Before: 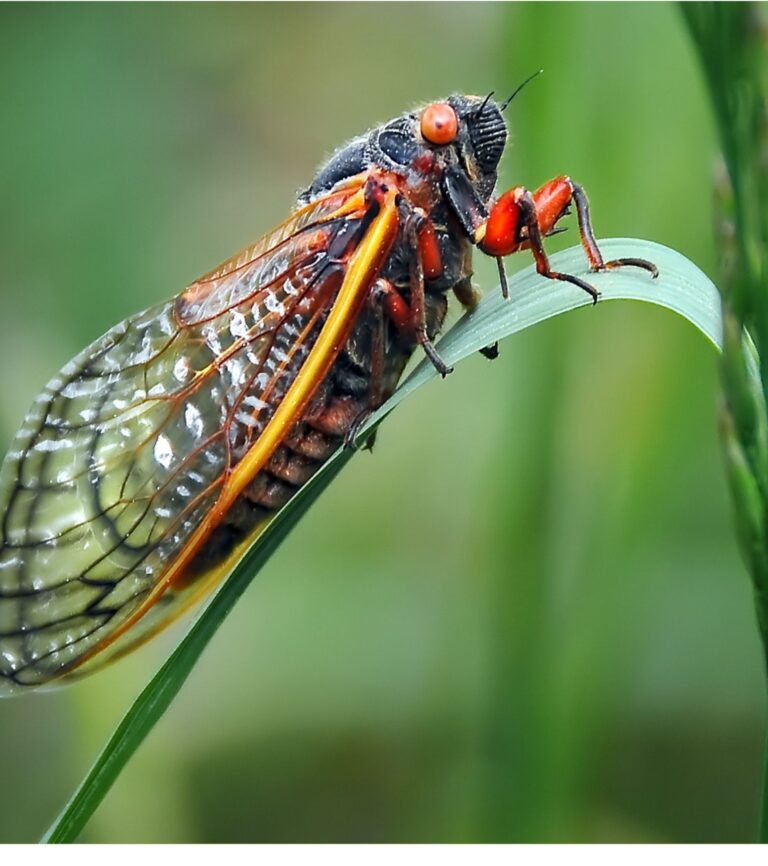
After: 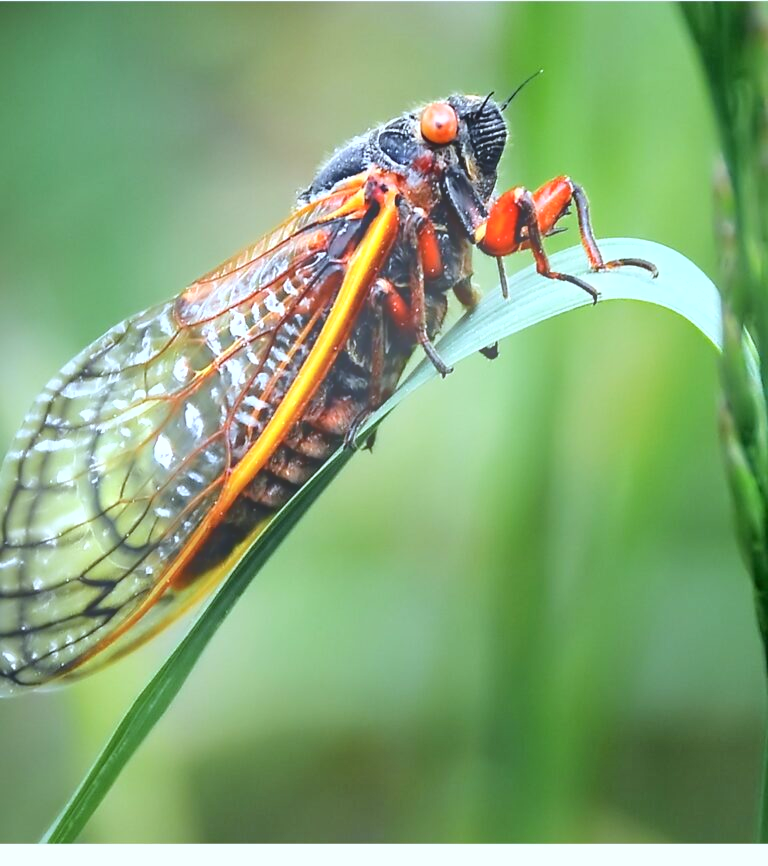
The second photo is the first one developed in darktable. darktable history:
fill light: exposure -2 EV, width 8.6
exposure: black level correction 0, exposure 0.5 EV, compensate highlight preservation false
white balance: red 0.954, blue 1.079
bloom: on, module defaults
